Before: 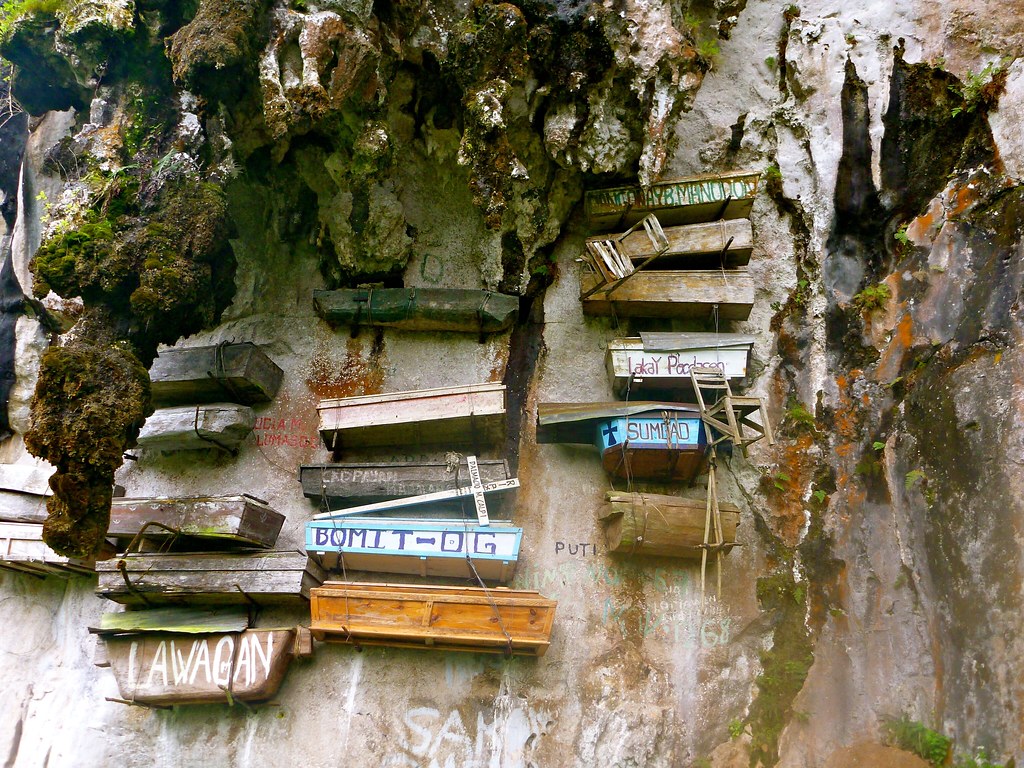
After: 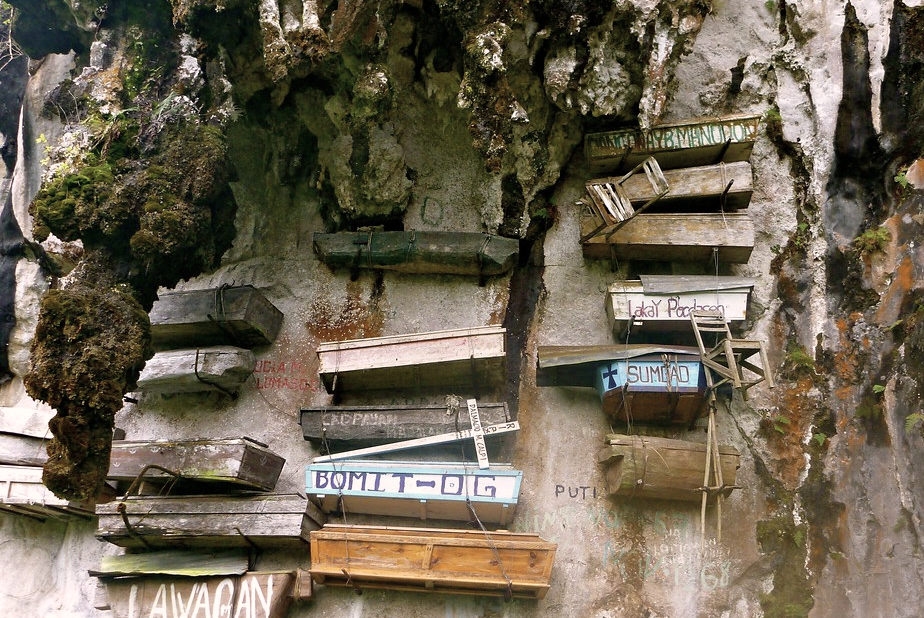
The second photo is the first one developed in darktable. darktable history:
crop: top 7.49%, right 9.717%, bottom 11.943%
color correction: highlights a* 5.59, highlights b* 5.24, saturation 0.68
